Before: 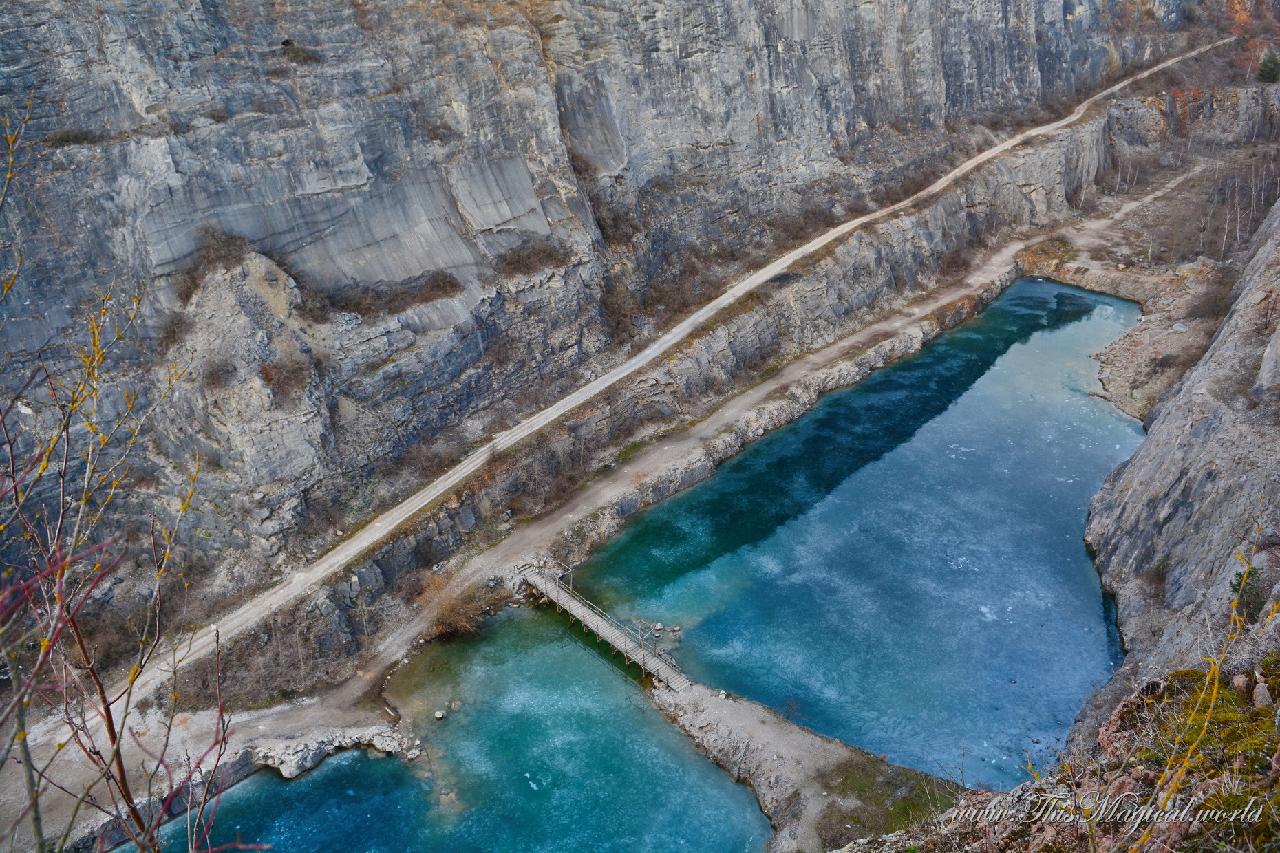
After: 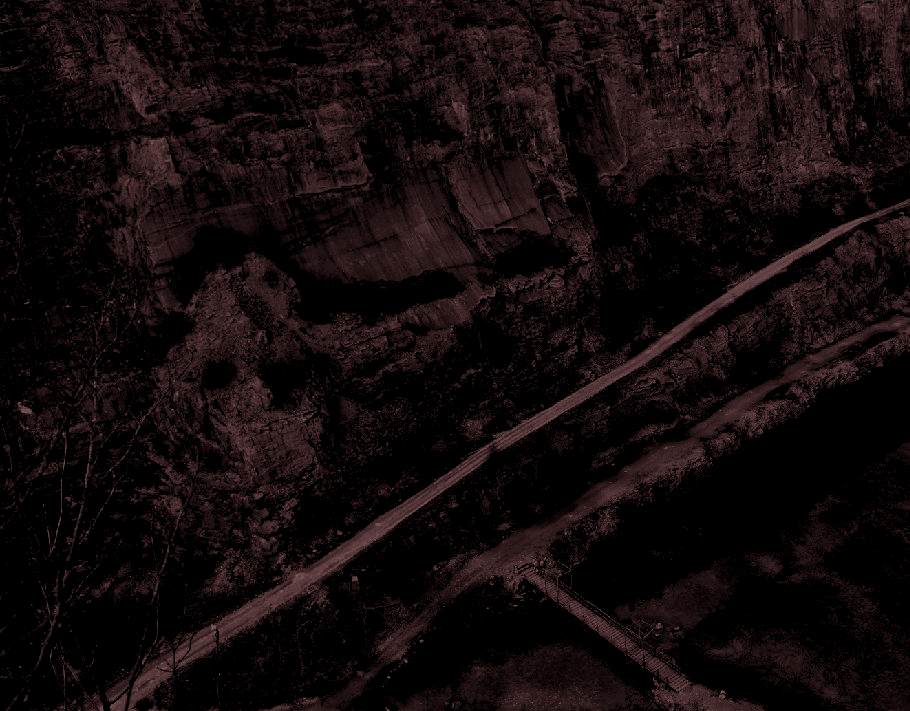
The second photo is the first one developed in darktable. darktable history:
split-toning: shadows › saturation 0.3, highlights › hue 180°, highlights › saturation 0.3, compress 0%
colorize: hue 90°, saturation 19%, lightness 1.59%, version 1
white balance: red 0.926, green 1.003, blue 1.133
crop: right 28.885%, bottom 16.626%
tone equalizer: -8 EV -0.75 EV, -7 EV -0.7 EV, -6 EV -0.6 EV, -5 EV -0.4 EV, -3 EV 0.4 EV, -2 EV 0.6 EV, -1 EV 0.7 EV, +0 EV 0.75 EV, edges refinement/feathering 500, mask exposure compensation -1.57 EV, preserve details no
color balance rgb: linear chroma grading › global chroma 15%, perceptual saturation grading › global saturation 30%
contrast brightness saturation: brightness -0.52
